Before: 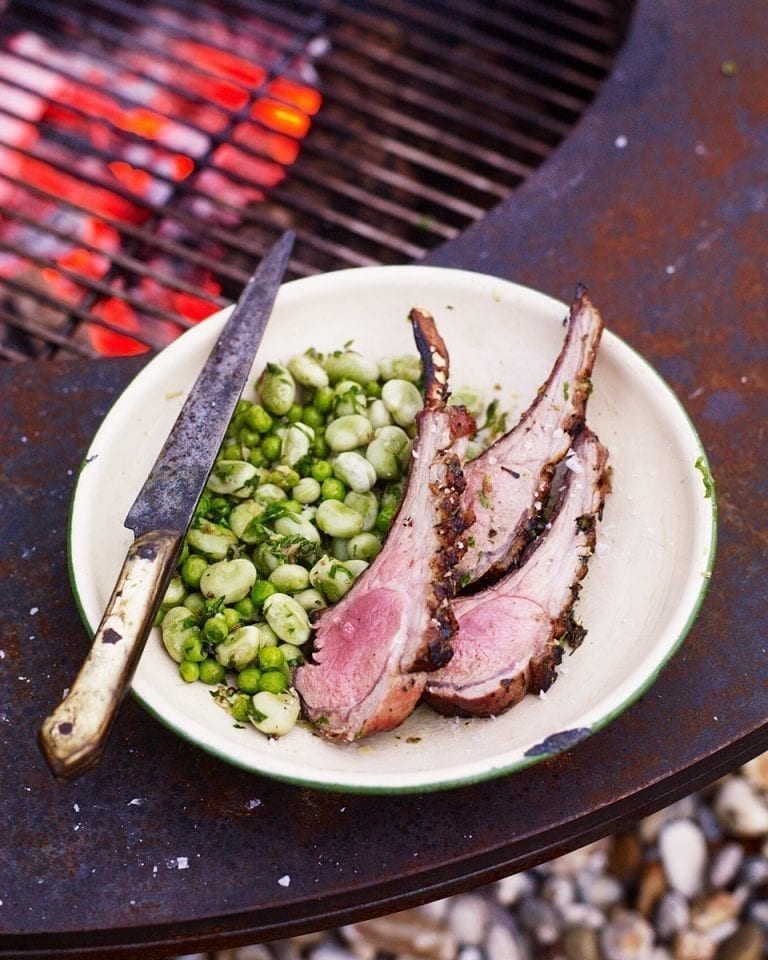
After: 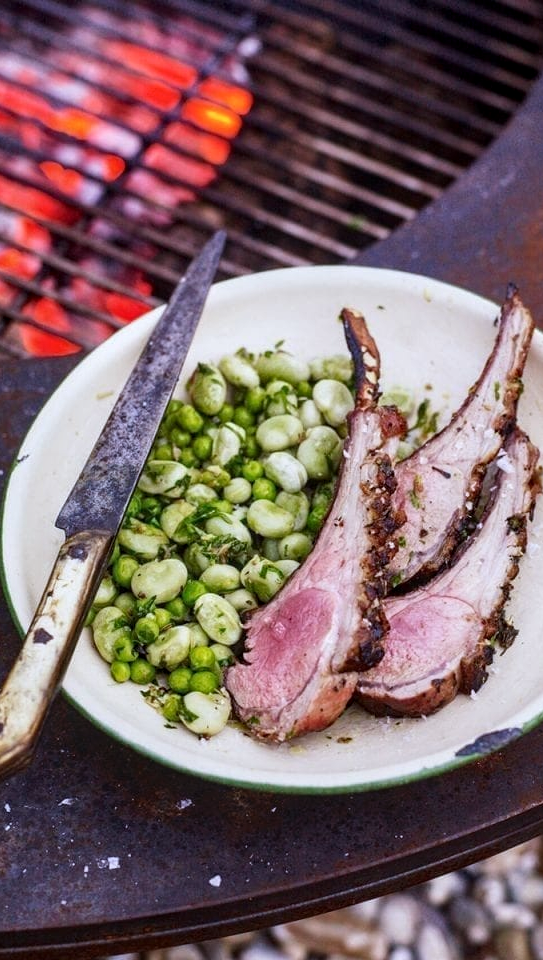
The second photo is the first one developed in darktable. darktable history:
local contrast: on, module defaults
exposure: exposure -0.048 EV, compensate highlight preservation false
shadows and highlights: radius 125.46, shadows 30.51, highlights -30.51, low approximation 0.01, soften with gaussian
white balance: red 0.967, blue 1.049
crop and rotate: left 9.061%, right 20.142%
